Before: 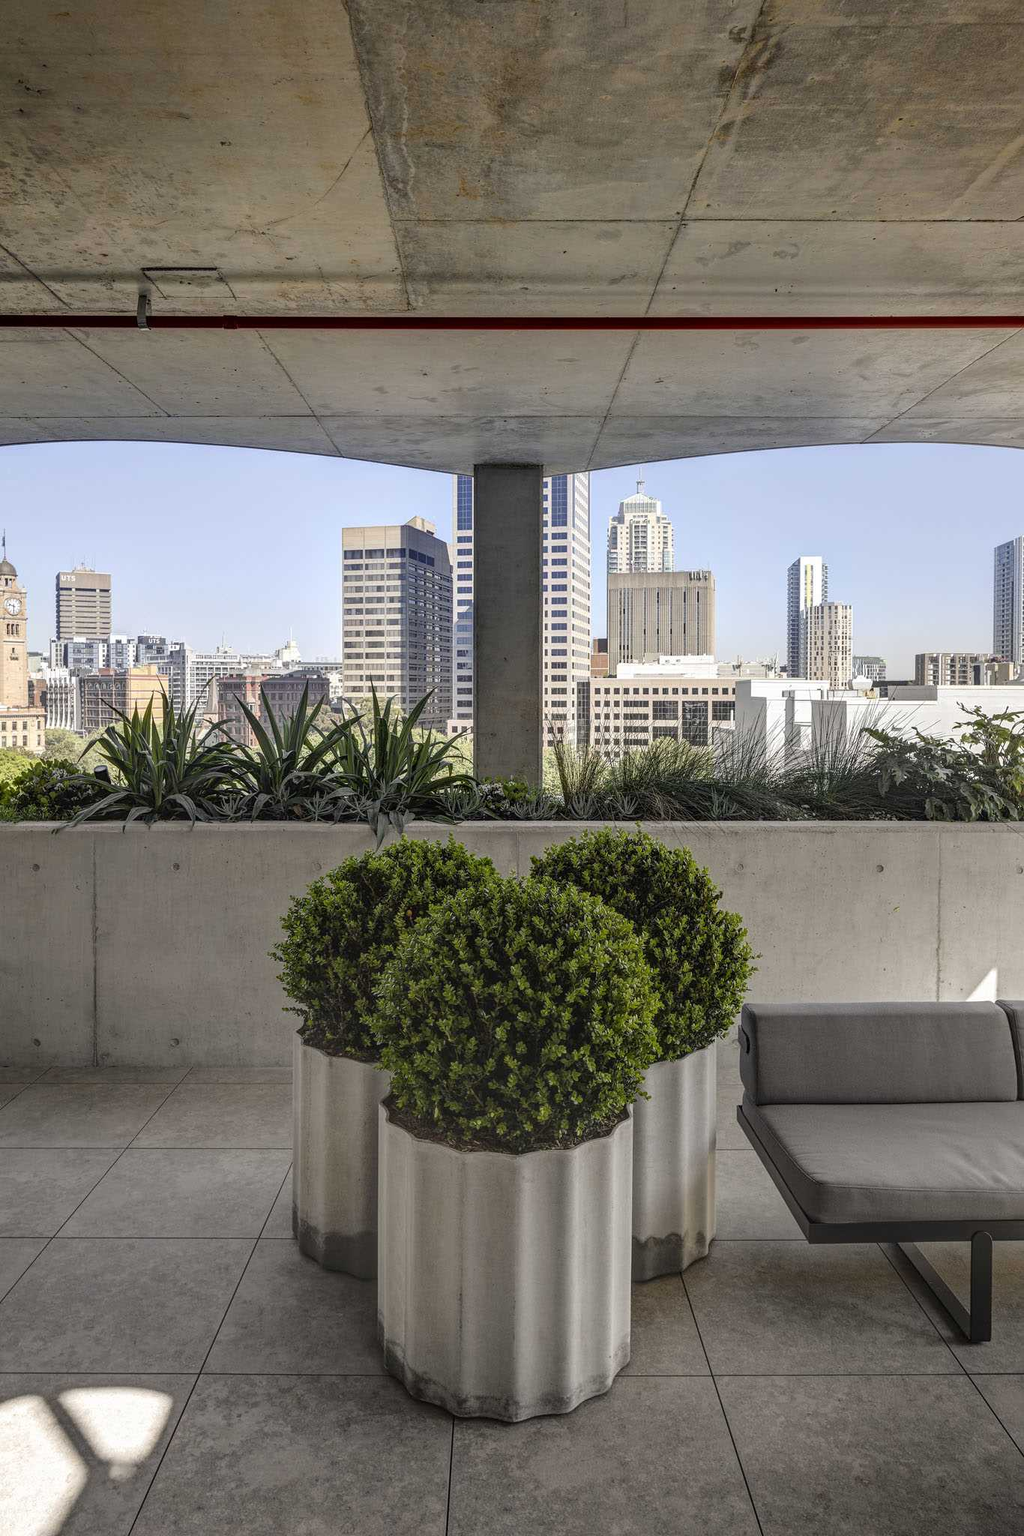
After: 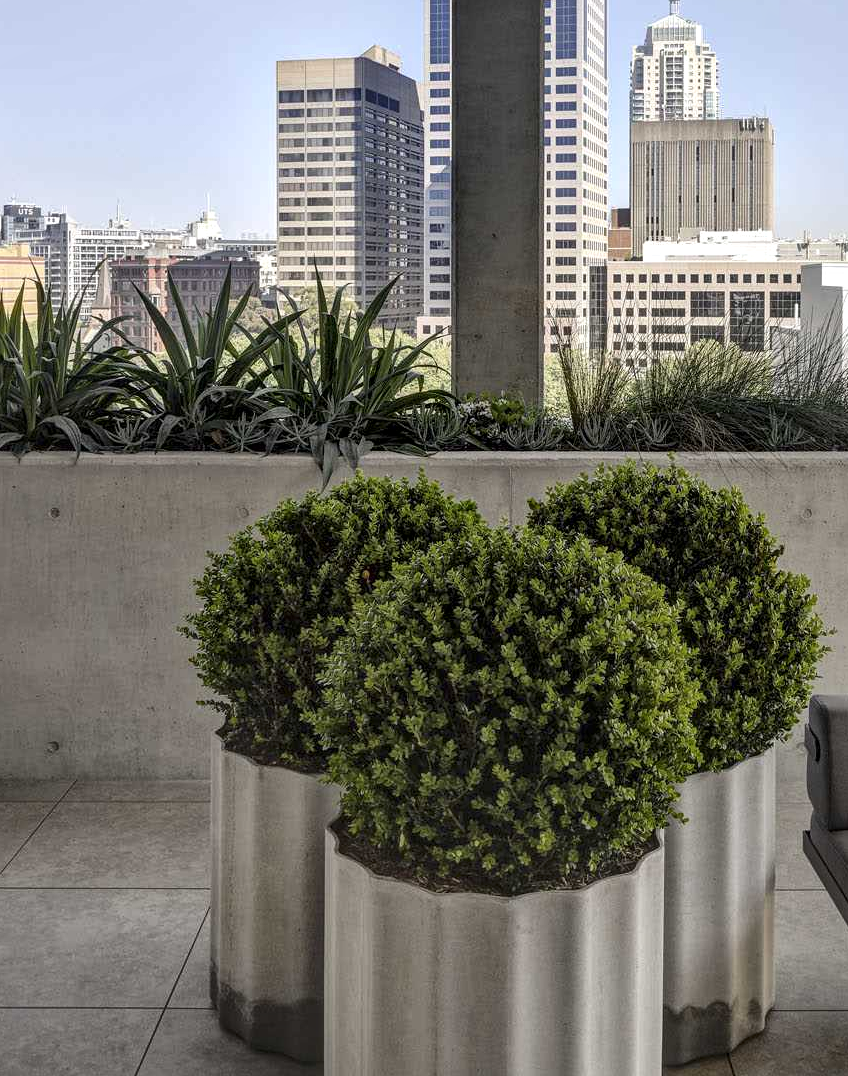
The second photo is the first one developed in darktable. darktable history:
local contrast: mode bilateral grid, contrast 21, coarseness 50, detail 150%, midtone range 0.2
crop: left 13.246%, top 31.406%, right 24.663%, bottom 16.022%
